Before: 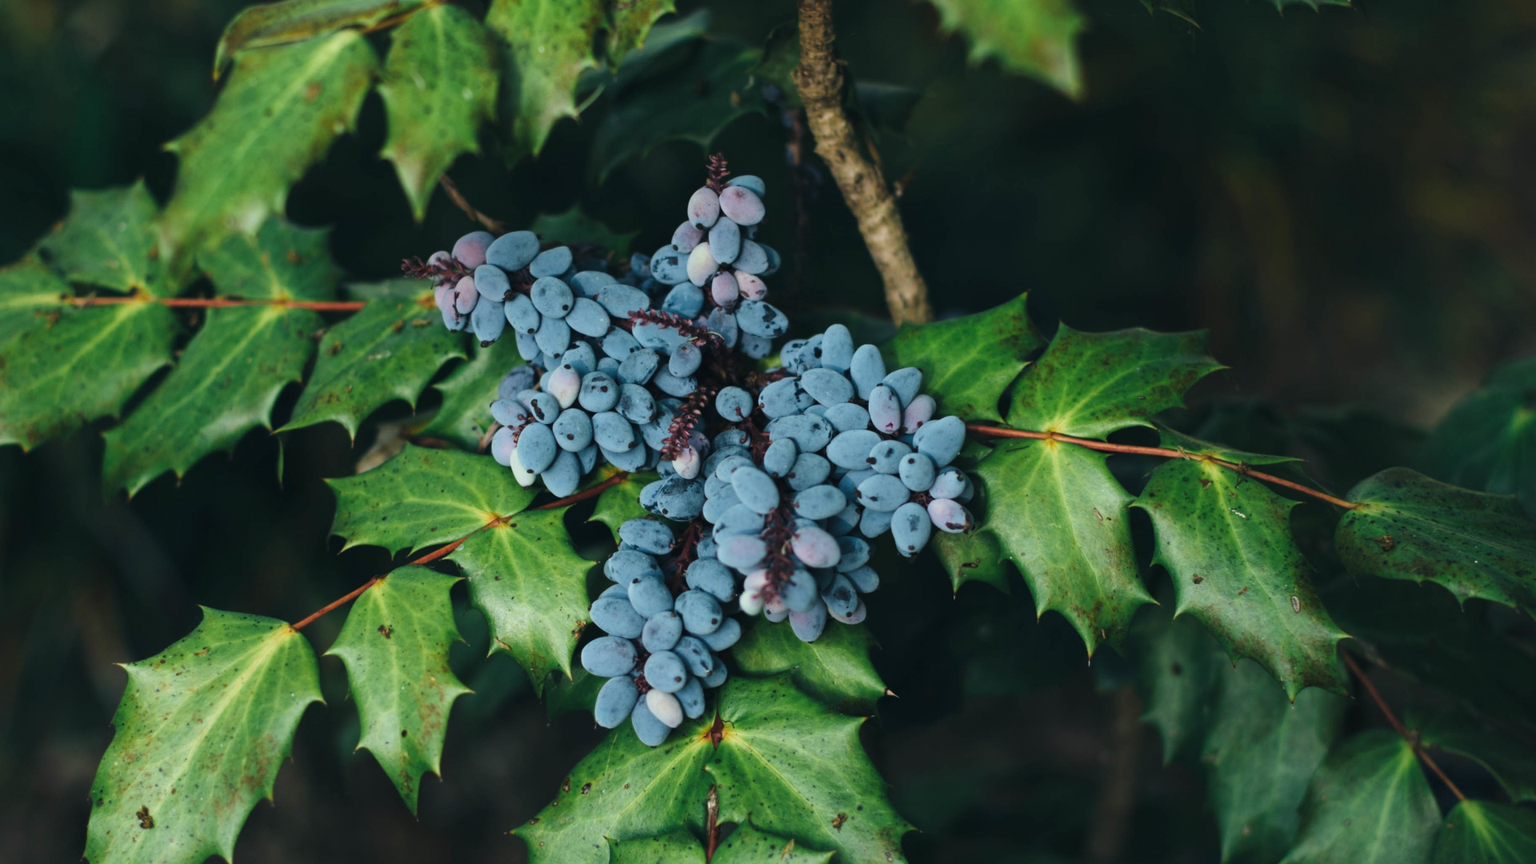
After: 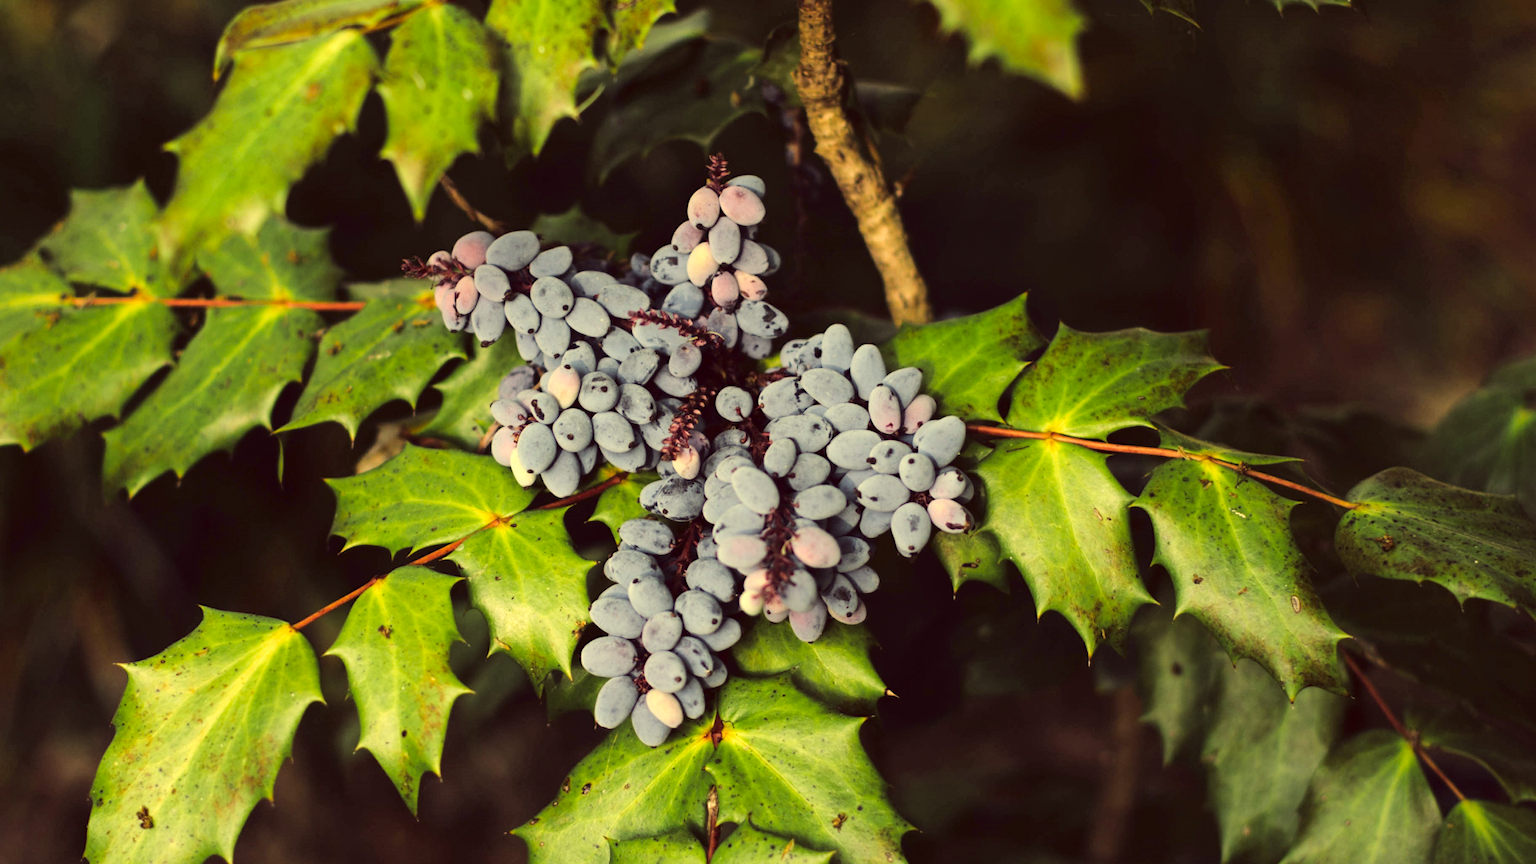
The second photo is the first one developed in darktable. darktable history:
exposure: black level correction 0, exposure 0.499 EV, compensate exposure bias true, compensate highlight preservation false
color correction: highlights a* 9.73, highlights b* 38.56, shadows a* 15.06, shadows b* 3.38
tone curve: curves: ch0 [(0, 0) (0.003, 0.001) (0.011, 0.004) (0.025, 0.013) (0.044, 0.022) (0.069, 0.035) (0.1, 0.053) (0.136, 0.088) (0.177, 0.149) (0.224, 0.213) (0.277, 0.293) (0.335, 0.381) (0.399, 0.463) (0.468, 0.546) (0.543, 0.616) (0.623, 0.693) (0.709, 0.766) (0.801, 0.843) (0.898, 0.921) (1, 1)], color space Lab, independent channels, preserve colors none
